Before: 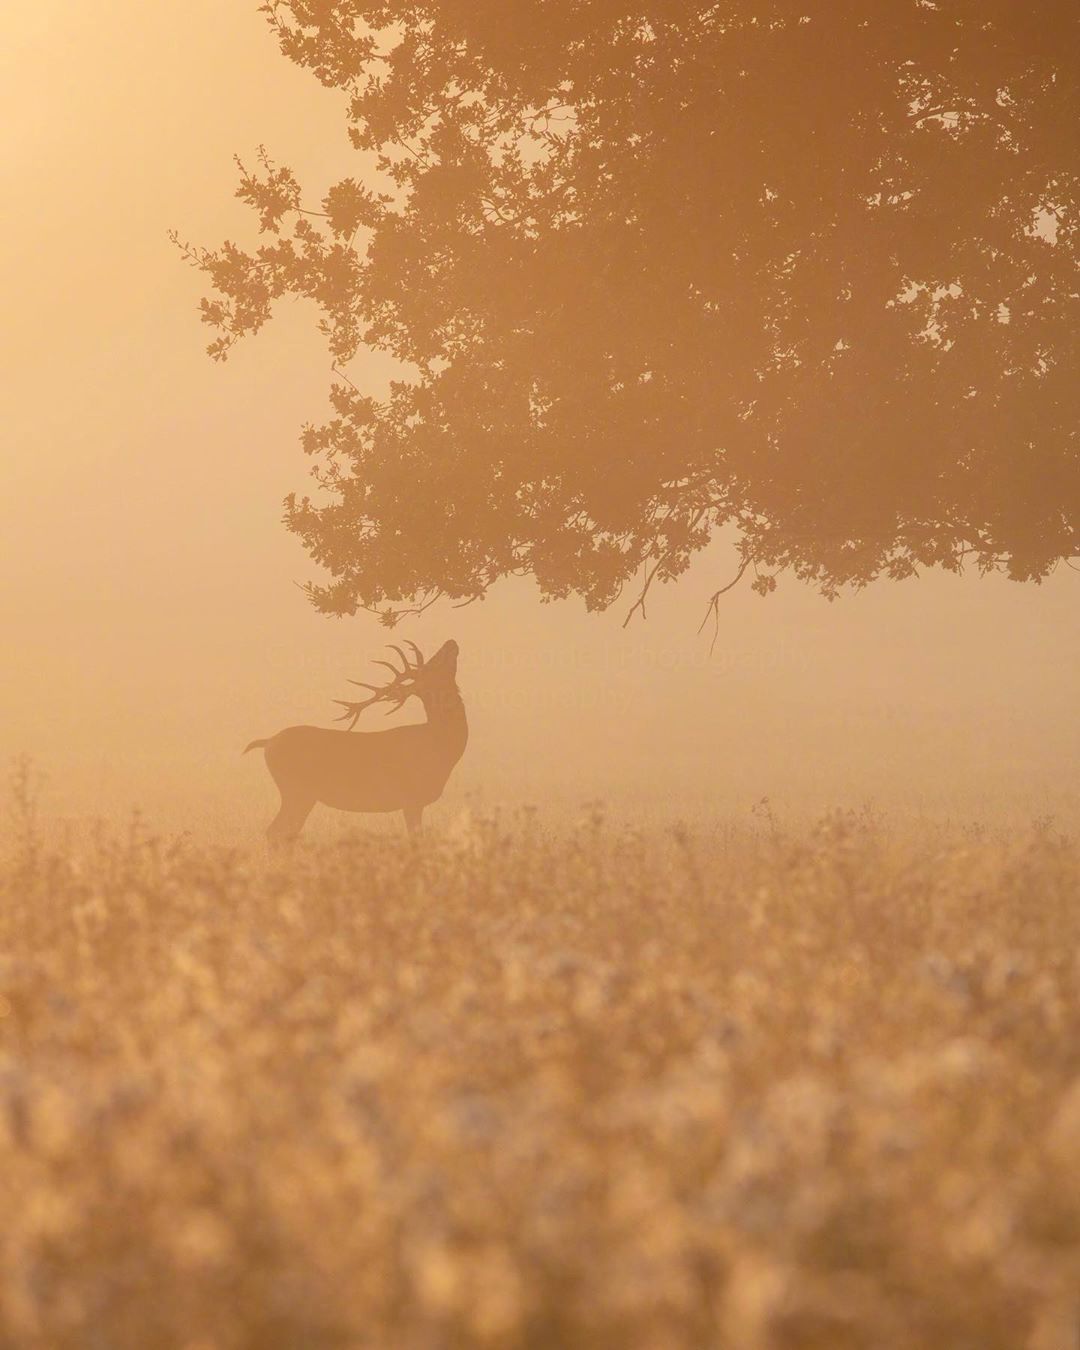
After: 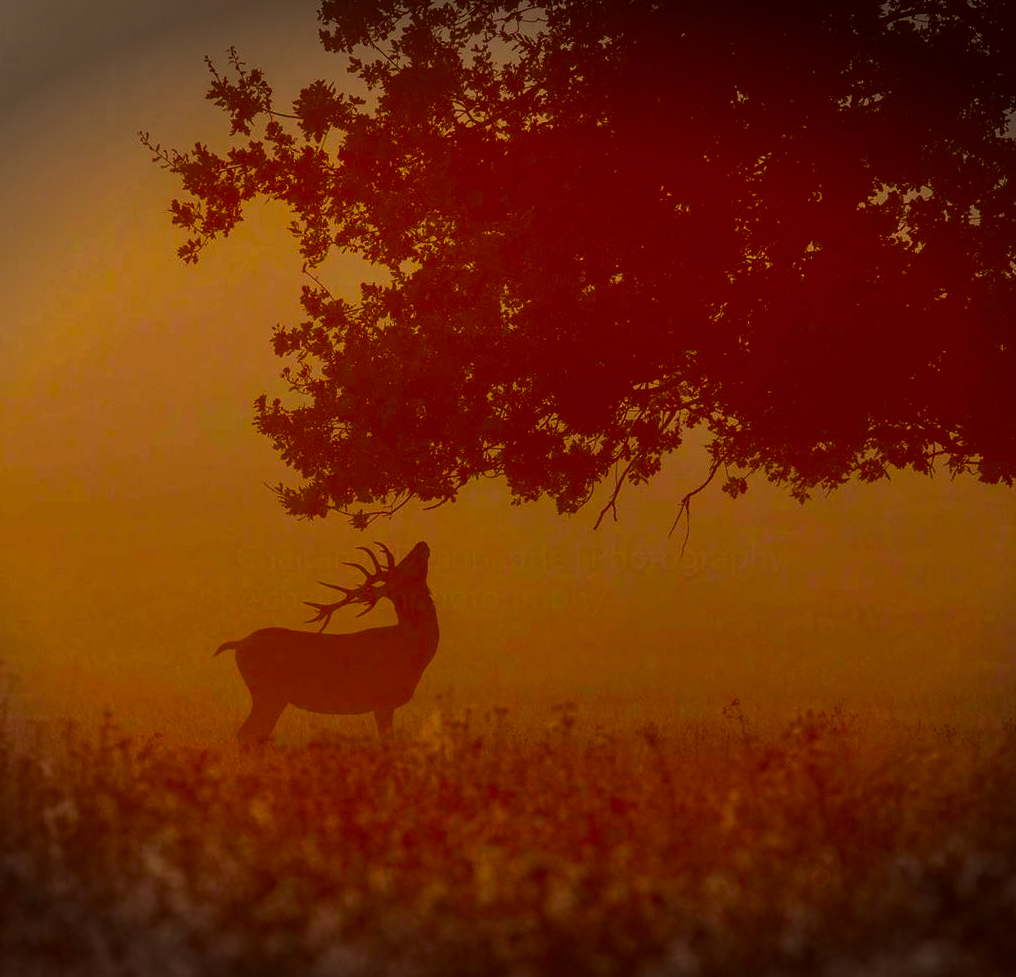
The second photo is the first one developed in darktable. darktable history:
color calibration: illuminant as shot in camera, x 0.358, y 0.373, temperature 4628.91 K
vignetting: fall-off start 99.72%, brightness -0.71, saturation -0.482, width/height ratio 1.322
shadows and highlights: shadows 29.55, highlights -30.35, highlights color adjustment 78.45%, low approximation 0.01, soften with gaussian
contrast brightness saturation: brightness -0.994, saturation 0.989
crop: left 2.701%, top 7.33%, right 3.221%, bottom 20.273%
